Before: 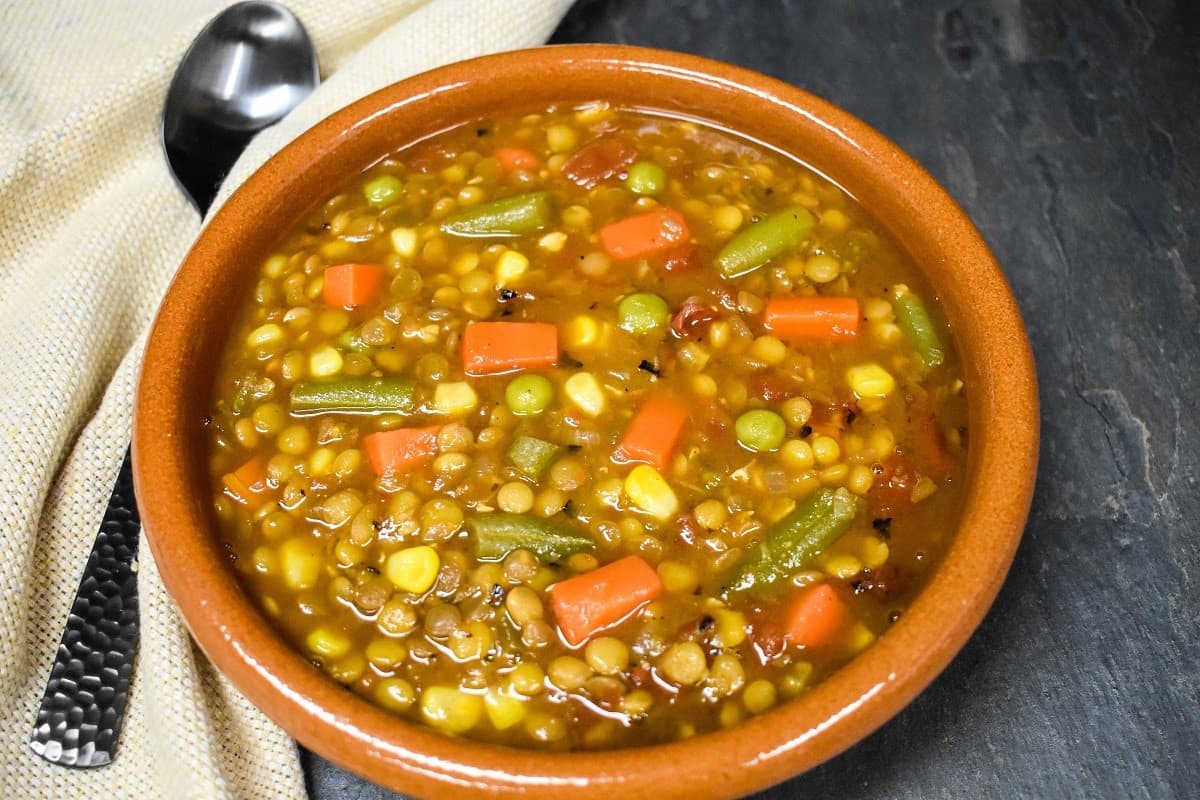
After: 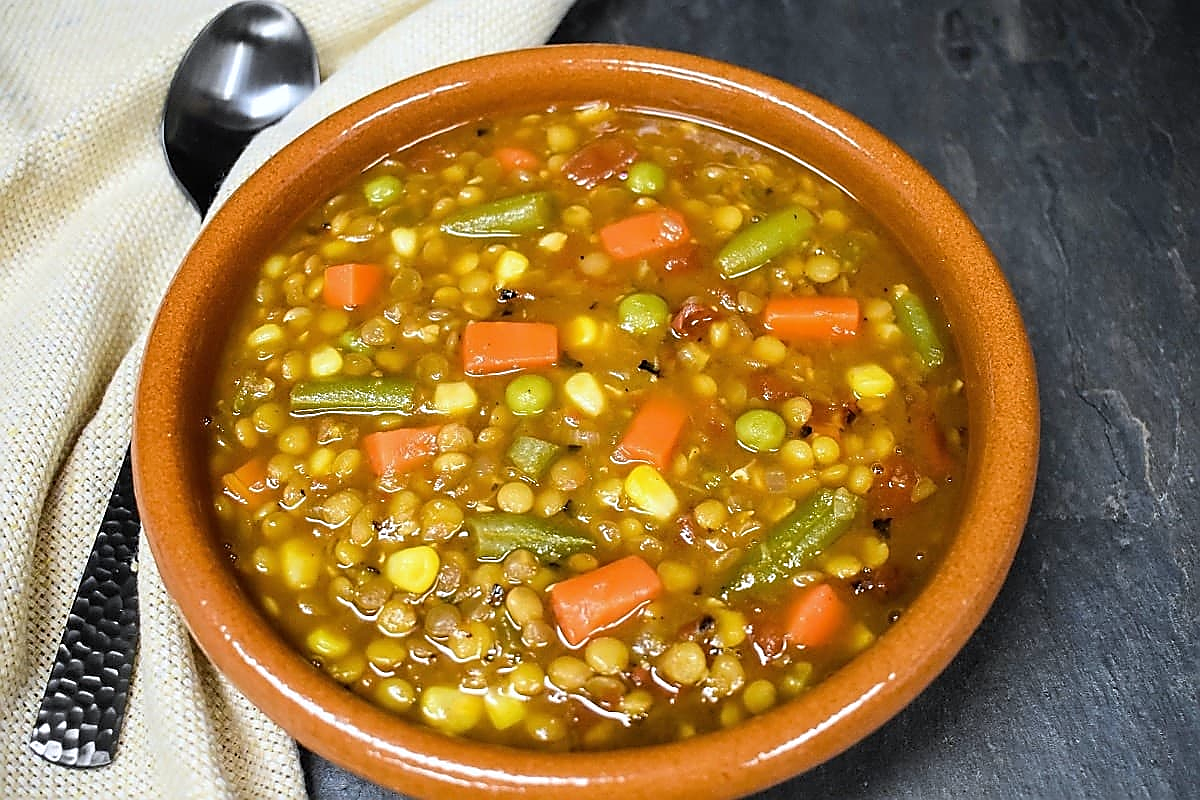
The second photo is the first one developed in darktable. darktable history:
white balance: red 0.976, blue 1.04
sharpen: radius 1.4, amount 1.25, threshold 0.7
